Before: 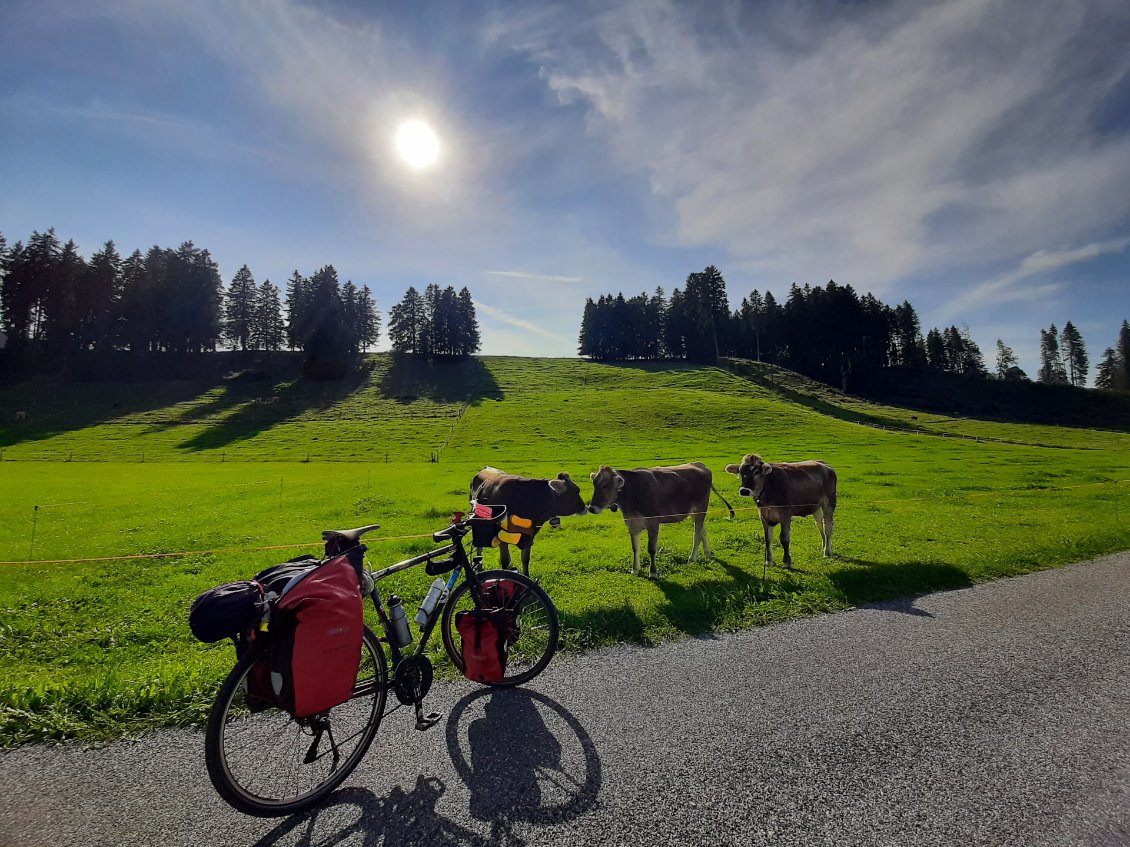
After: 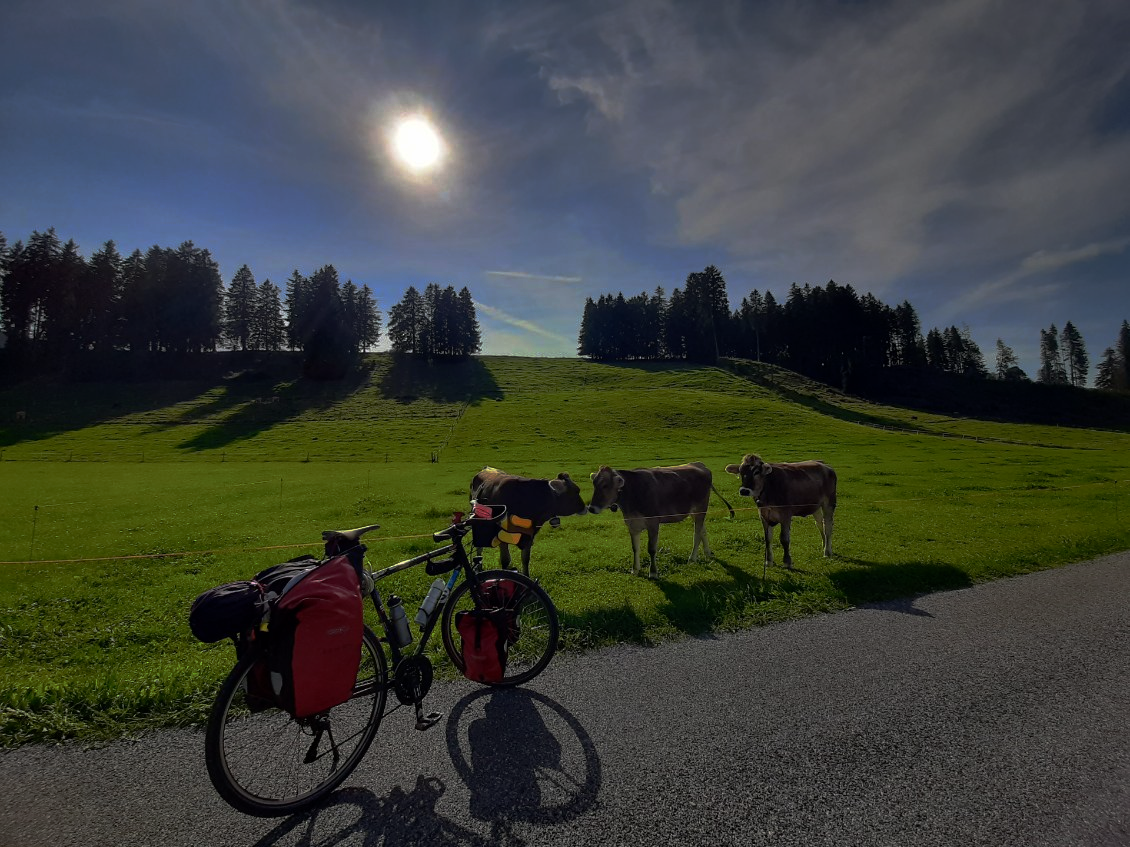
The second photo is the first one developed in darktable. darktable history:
color balance rgb: perceptual saturation grading › global saturation -2.254%, perceptual saturation grading › highlights -7.619%, perceptual saturation grading › mid-tones 7.825%, perceptual saturation grading › shadows 4.258%, global vibrance 16.617%, saturation formula JzAzBz (2021)
base curve: curves: ch0 [(0, 0) (0.564, 0.291) (0.802, 0.731) (1, 1)], preserve colors none
